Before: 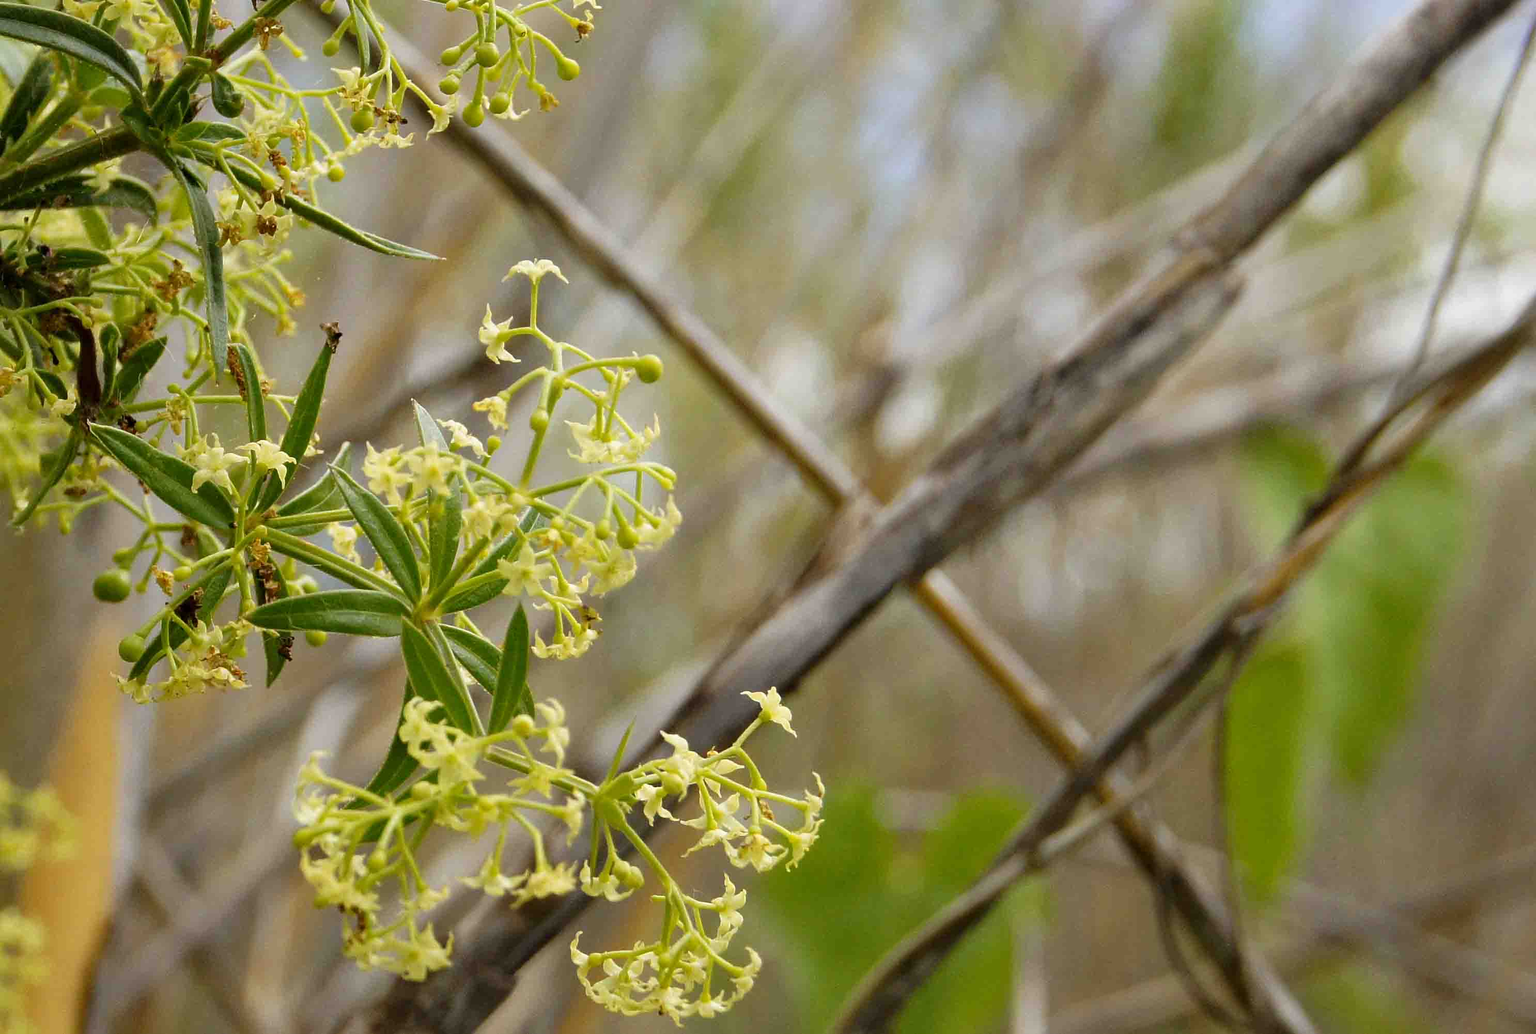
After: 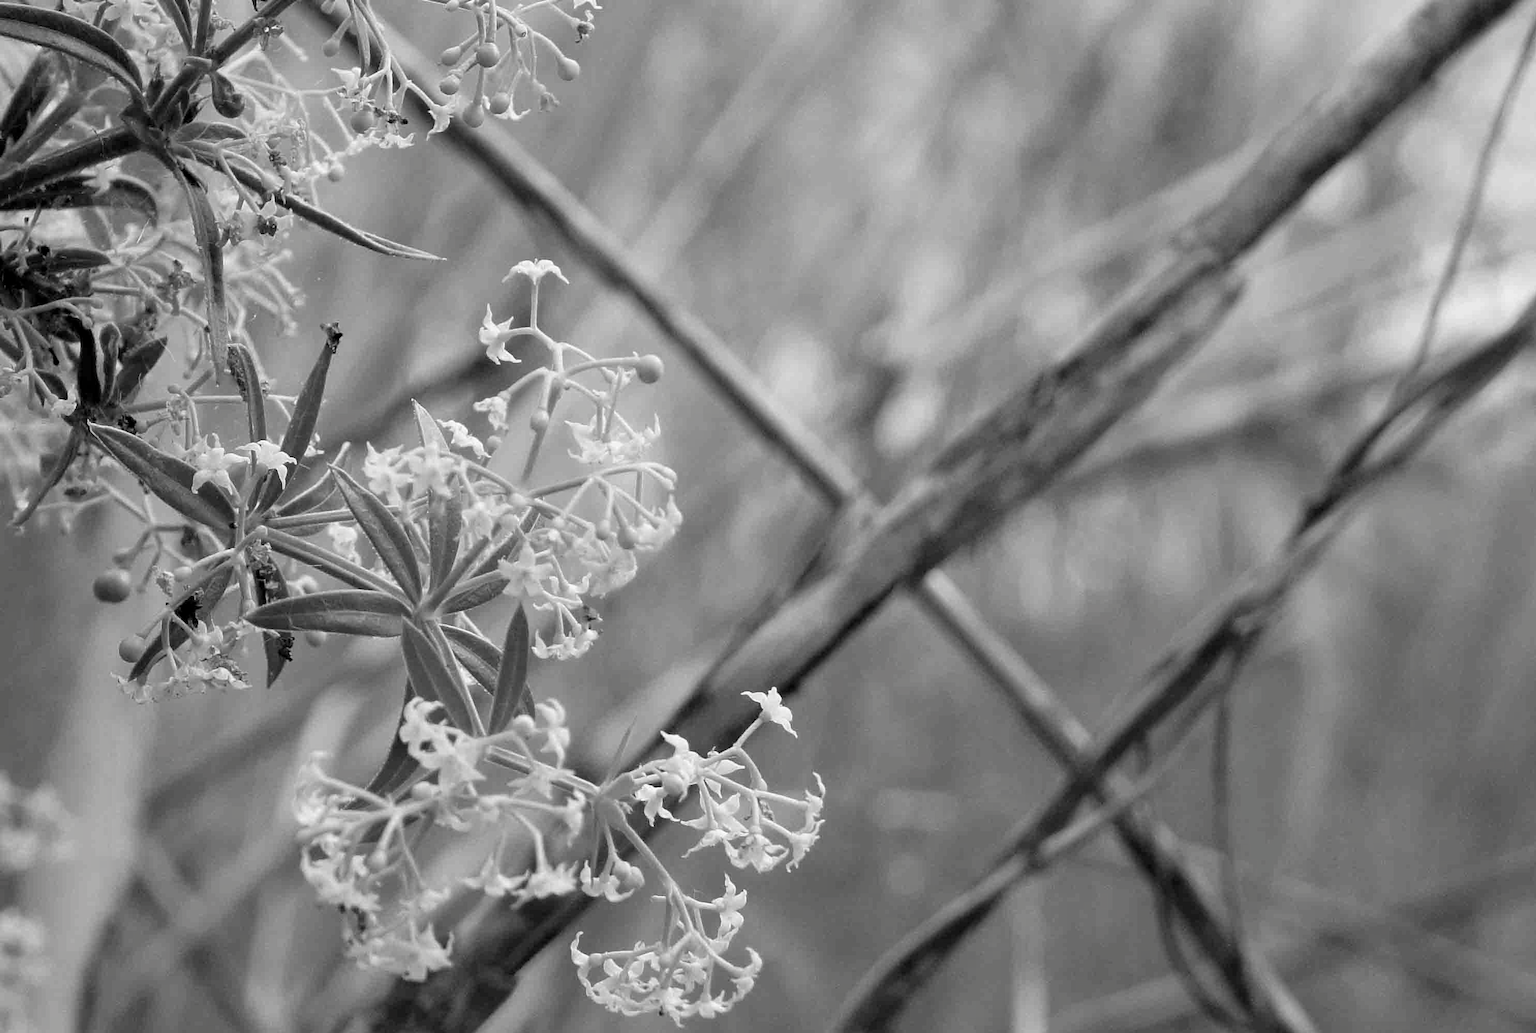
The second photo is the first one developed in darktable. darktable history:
contrast brightness saturation: saturation -0.995
exposure: black level correction 0.002, compensate highlight preservation false
